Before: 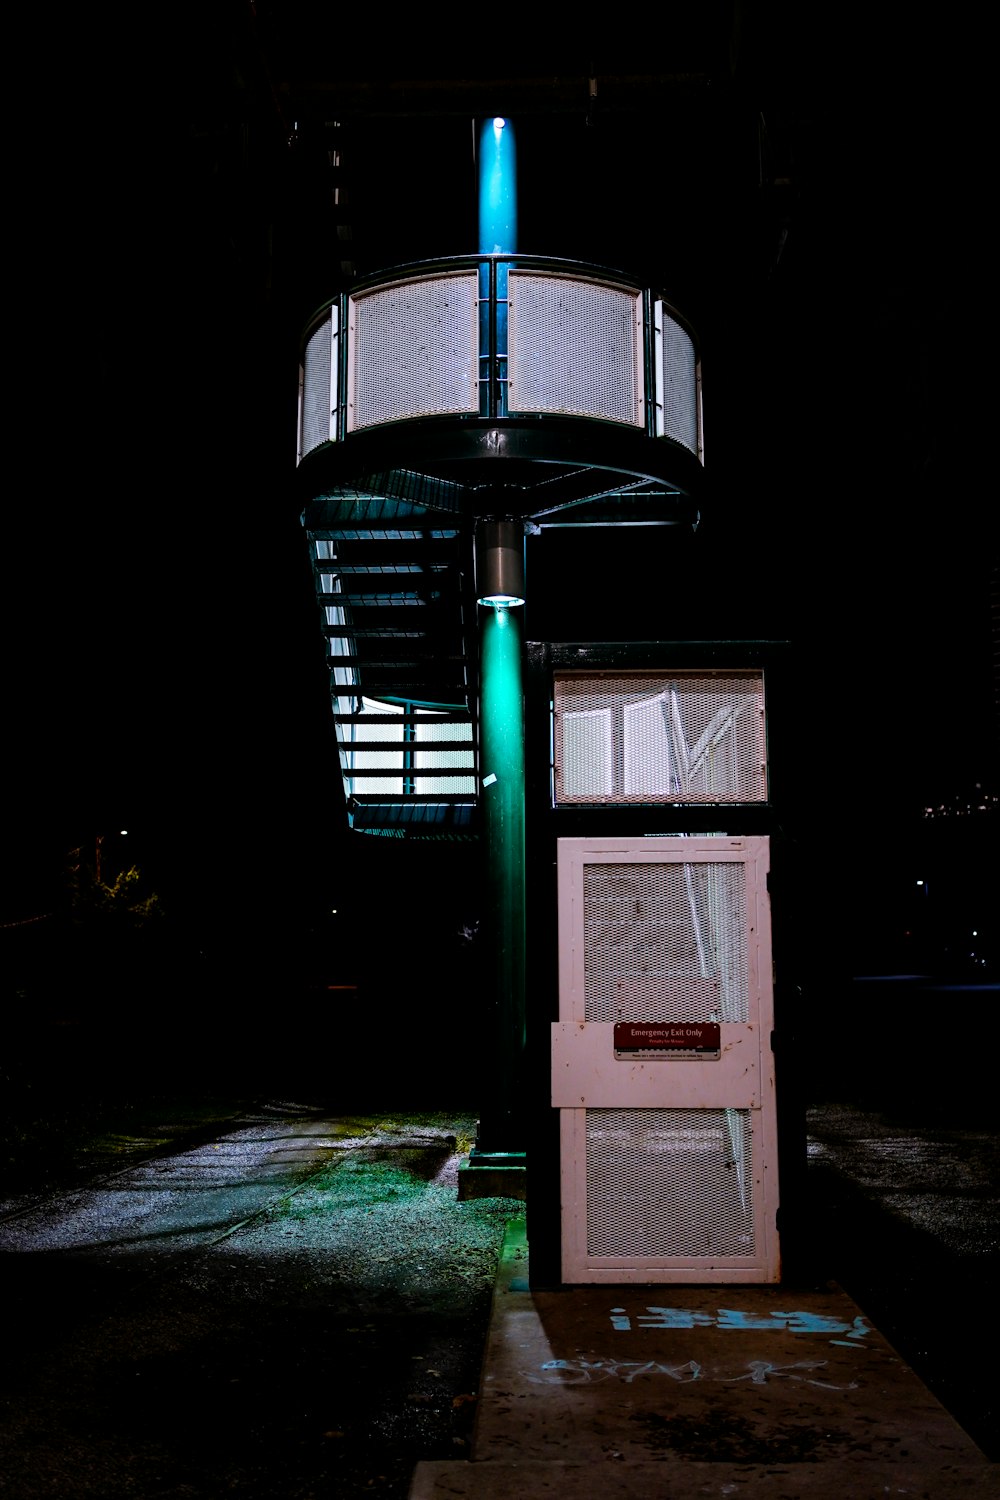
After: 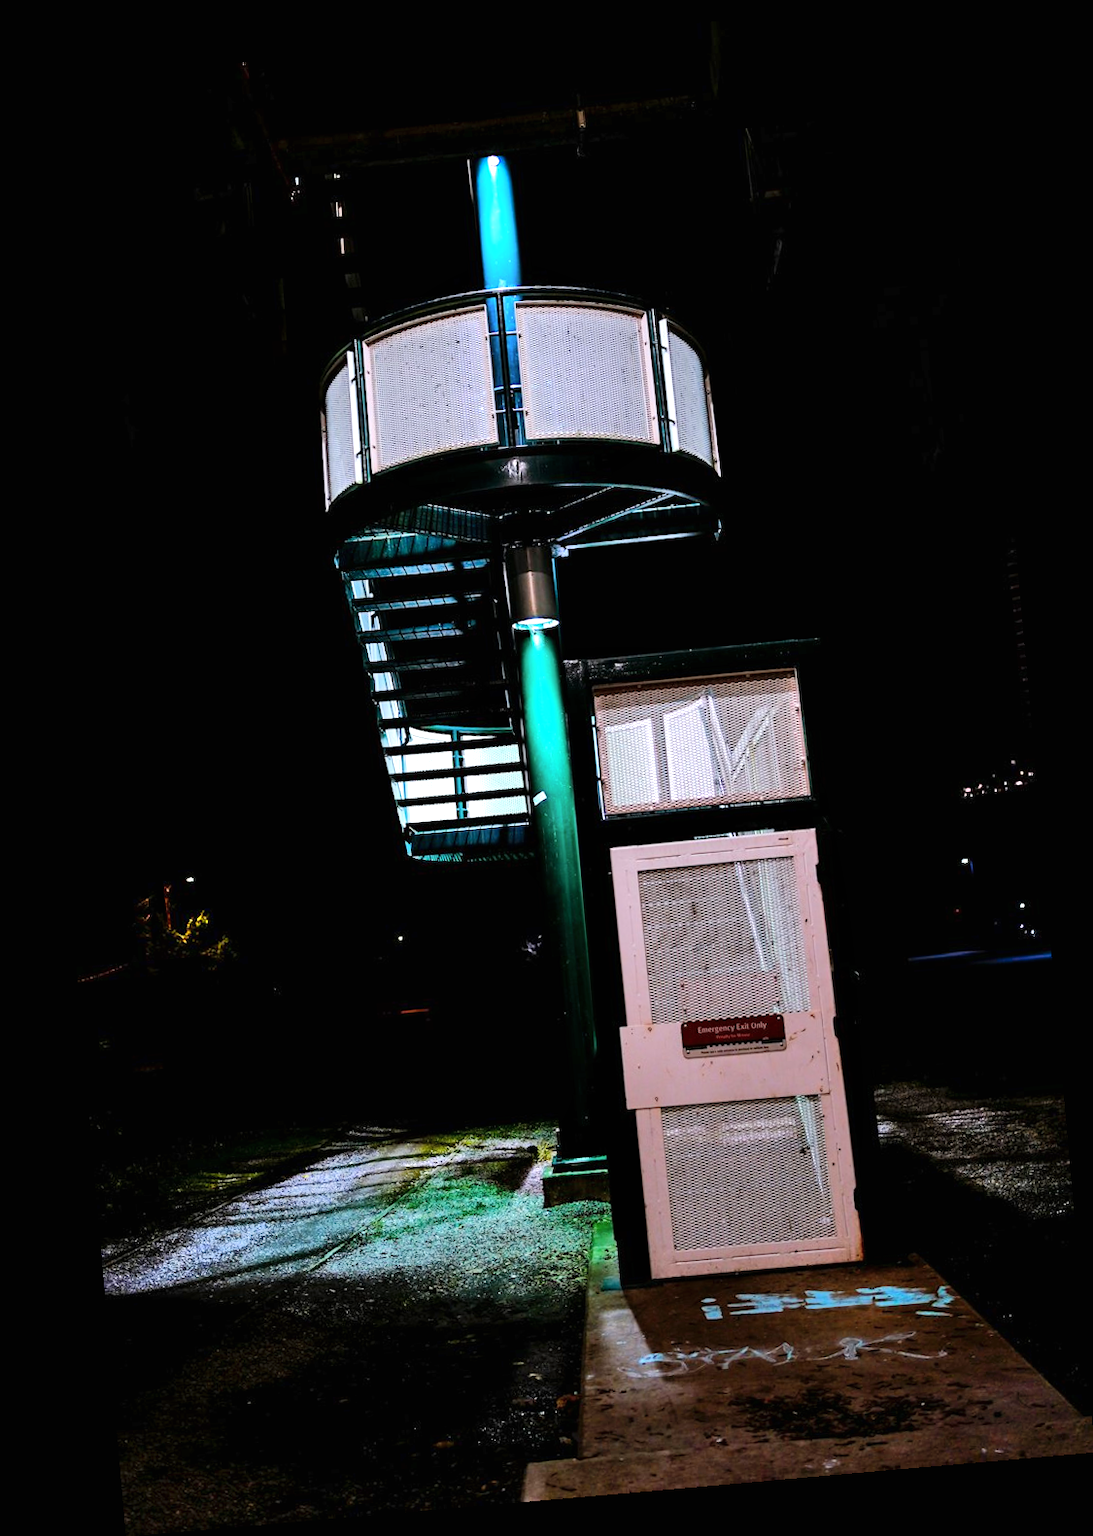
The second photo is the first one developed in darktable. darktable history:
exposure: black level correction 0, exposure 0.5 EV, compensate highlight preservation false
rotate and perspective: rotation -4.98°, automatic cropping off
shadows and highlights: shadows 49, highlights -41, soften with gaussian
